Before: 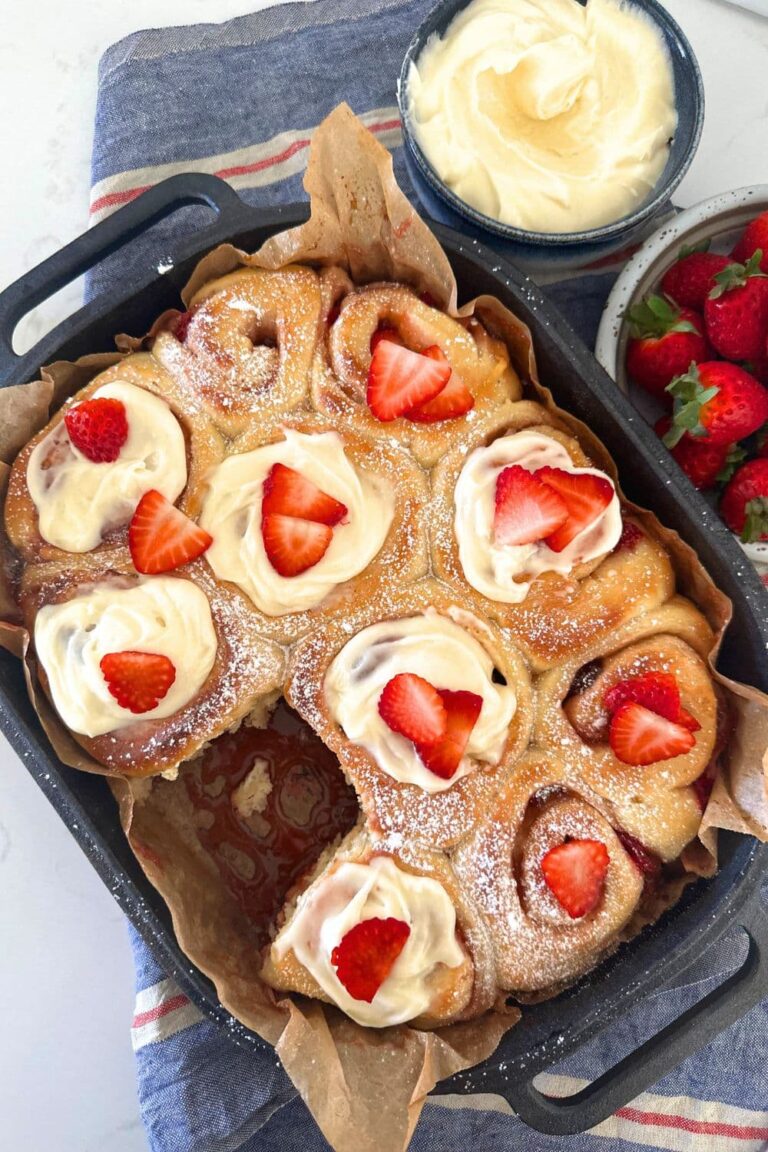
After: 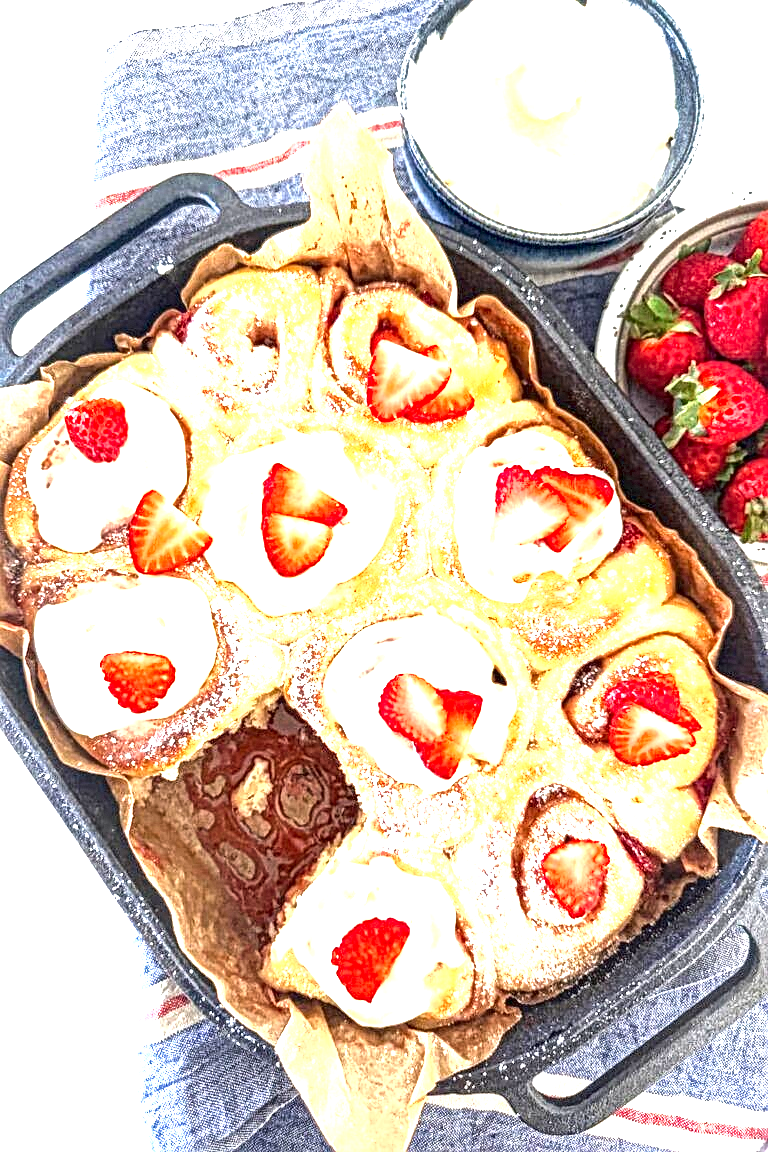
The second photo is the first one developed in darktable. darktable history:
exposure: exposure 2 EV, compensate exposure bias true, compensate highlight preservation false
local contrast: mode bilateral grid, contrast 20, coarseness 3, detail 300%, midtone range 0.2
